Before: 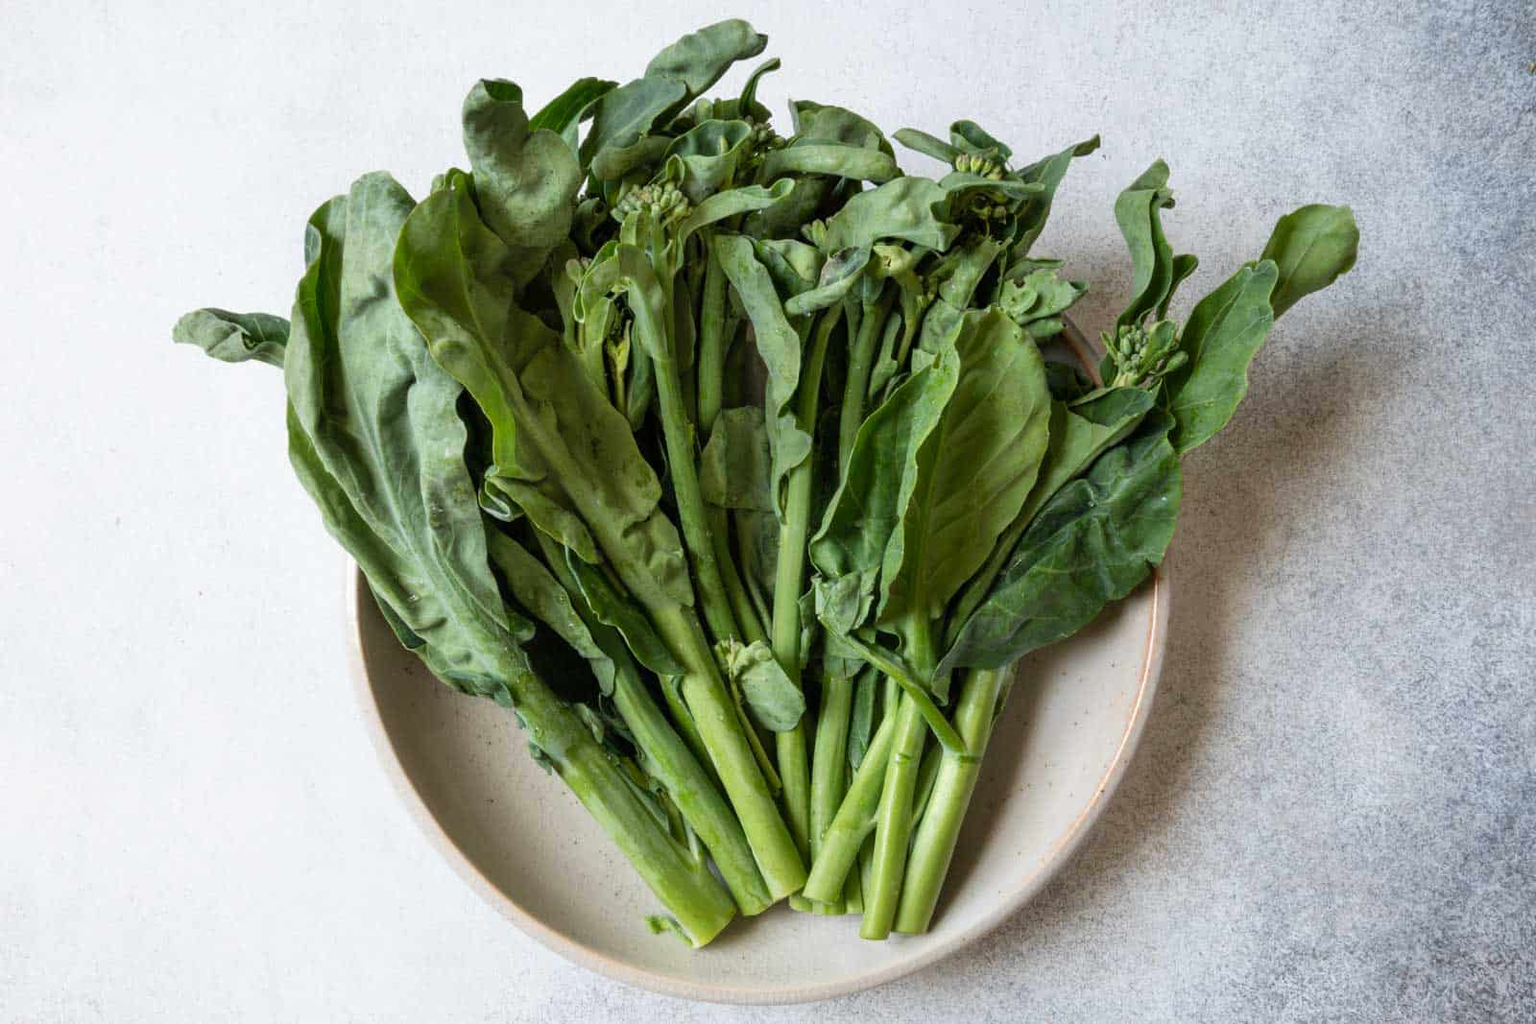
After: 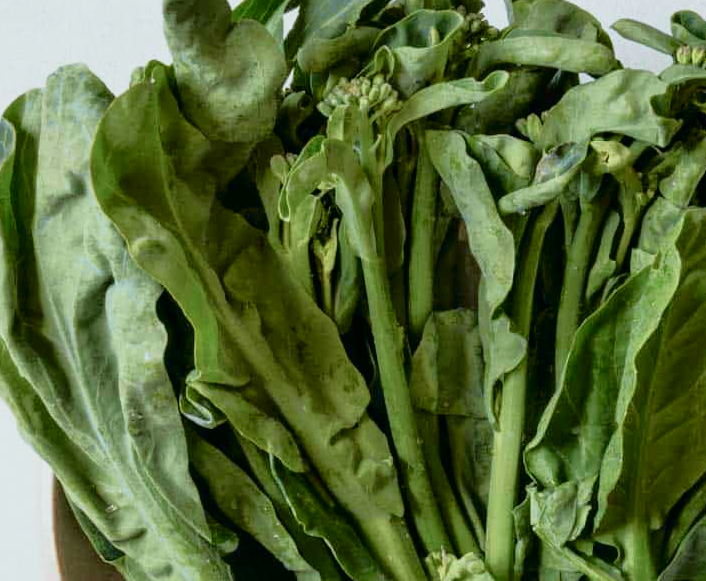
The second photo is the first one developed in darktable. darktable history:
tone equalizer: -8 EV 0.278 EV, -7 EV 0.409 EV, -6 EV 0.386 EV, -5 EV 0.235 EV, -3 EV -0.251 EV, -2 EV -0.405 EV, -1 EV -0.406 EV, +0 EV -0.257 EV, edges refinement/feathering 500, mask exposure compensation -1.57 EV, preserve details no
crop: left 19.986%, top 10.824%, right 35.868%, bottom 34.684%
tone curve: curves: ch0 [(0, 0) (0.081, 0.044) (0.192, 0.125) (0.283, 0.238) (0.416, 0.449) (0.495, 0.524) (0.661, 0.756) (0.788, 0.87) (1, 0.951)]; ch1 [(0, 0) (0.161, 0.092) (0.35, 0.33) (0.392, 0.392) (0.427, 0.426) (0.479, 0.472) (0.505, 0.497) (0.521, 0.524) (0.567, 0.56) (0.583, 0.592) (0.625, 0.627) (0.678, 0.733) (1, 1)]; ch2 [(0, 0) (0.346, 0.362) (0.404, 0.427) (0.502, 0.499) (0.531, 0.523) (0.544, 0.561) (0.58, 0.59) (0.629, 0.642) (0.717, 0.678) (1, 1)], color space Lab, independent channels, preserve colors none
color balance rgb: perceptual saturation grading › global saturation -1.864%, perceptual saturation grading › highlights -7.874%, perceptual saturation grading › mid-tones 7.612%, perceptual saturation grading › shadows 4.824%, global vibrance 20%
